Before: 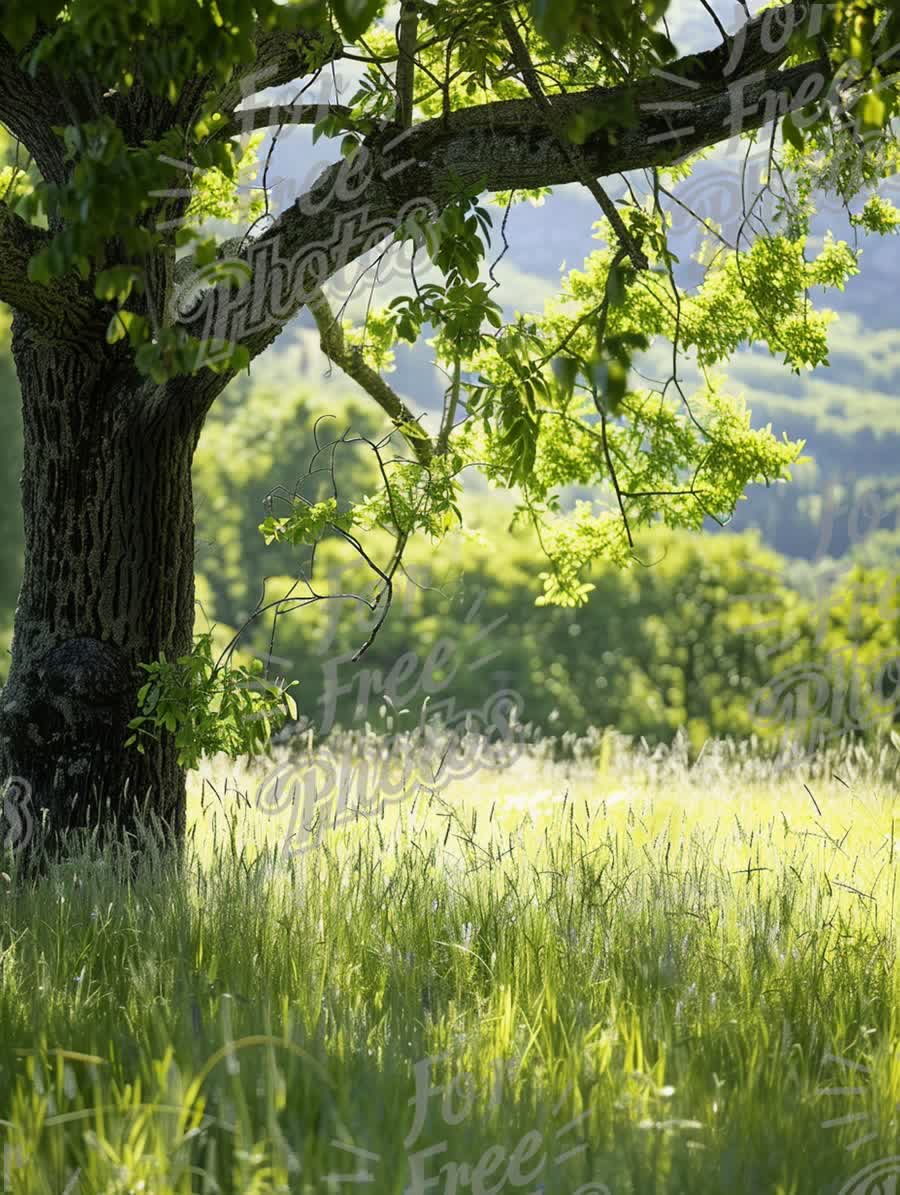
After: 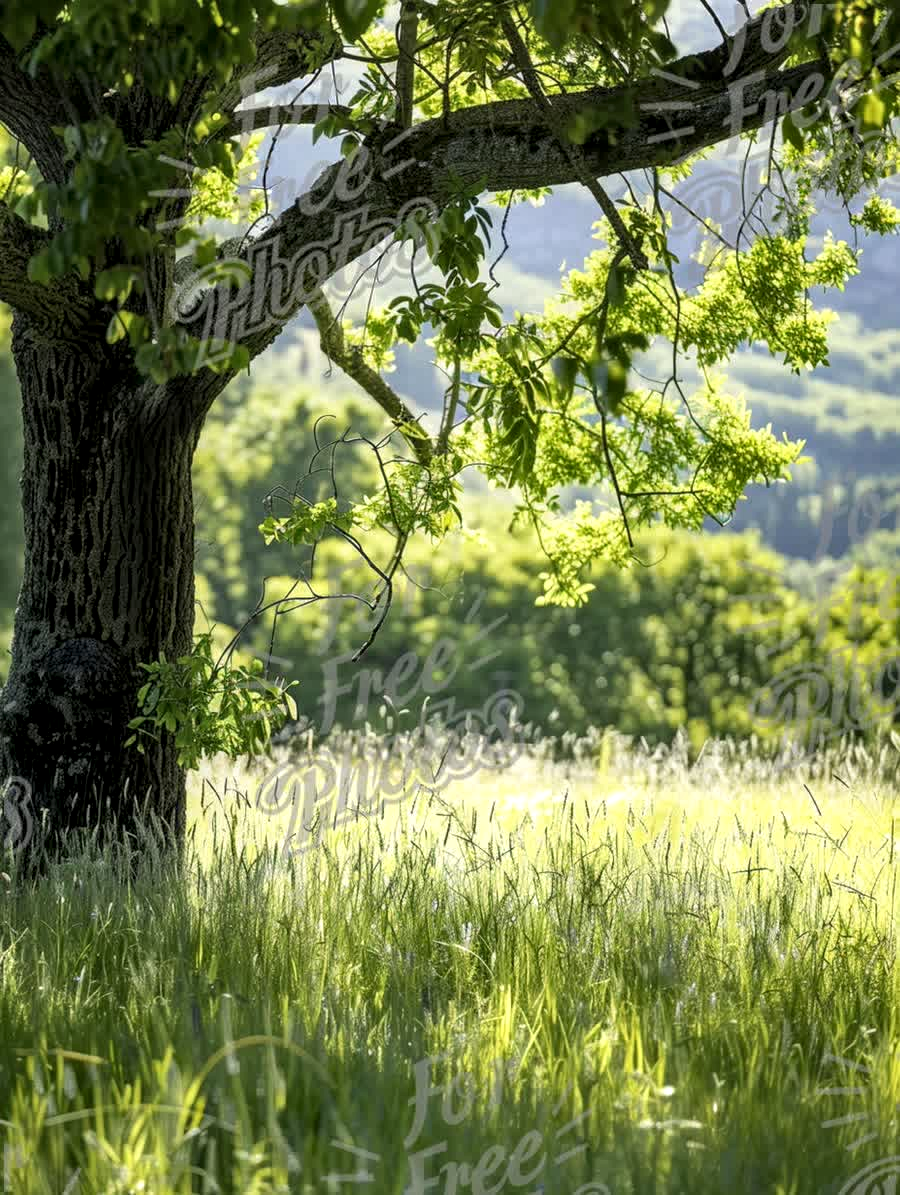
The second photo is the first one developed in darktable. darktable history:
local contrast: detail 139%
